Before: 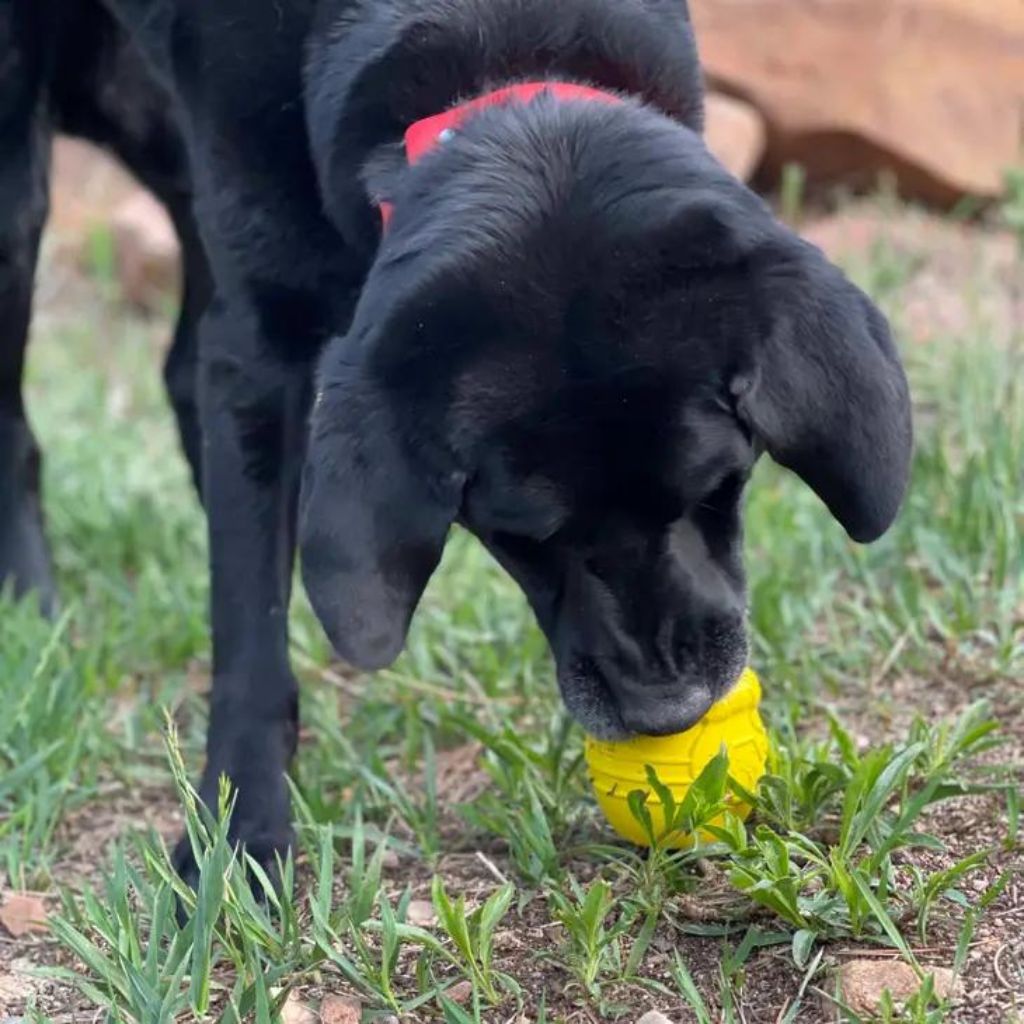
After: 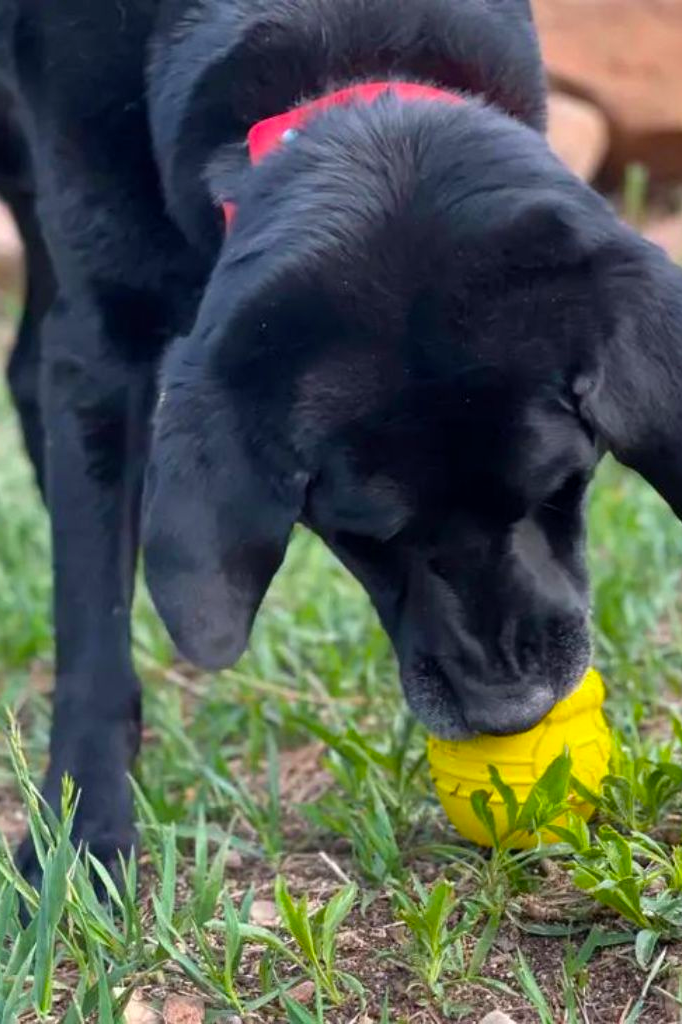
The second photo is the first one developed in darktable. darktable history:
shadows and highlights: shadows 12, white point adjustment 1.2, soften with gaussian
color balance rgb: perceptual saturation grading › global saturation 20%, global vibrance 20%
crop: left 15.419%, right 17.914%
